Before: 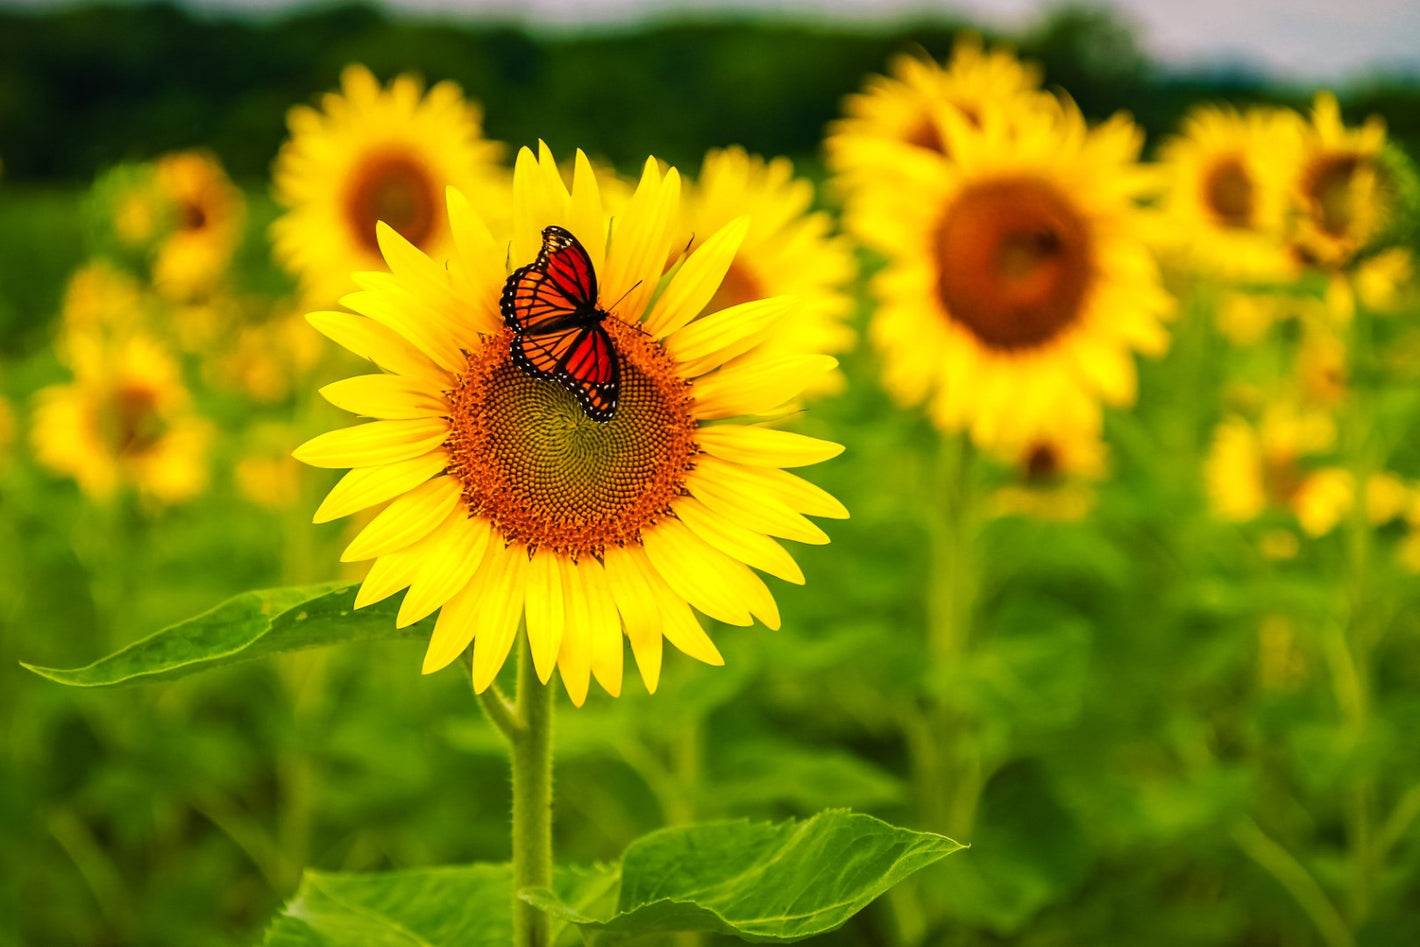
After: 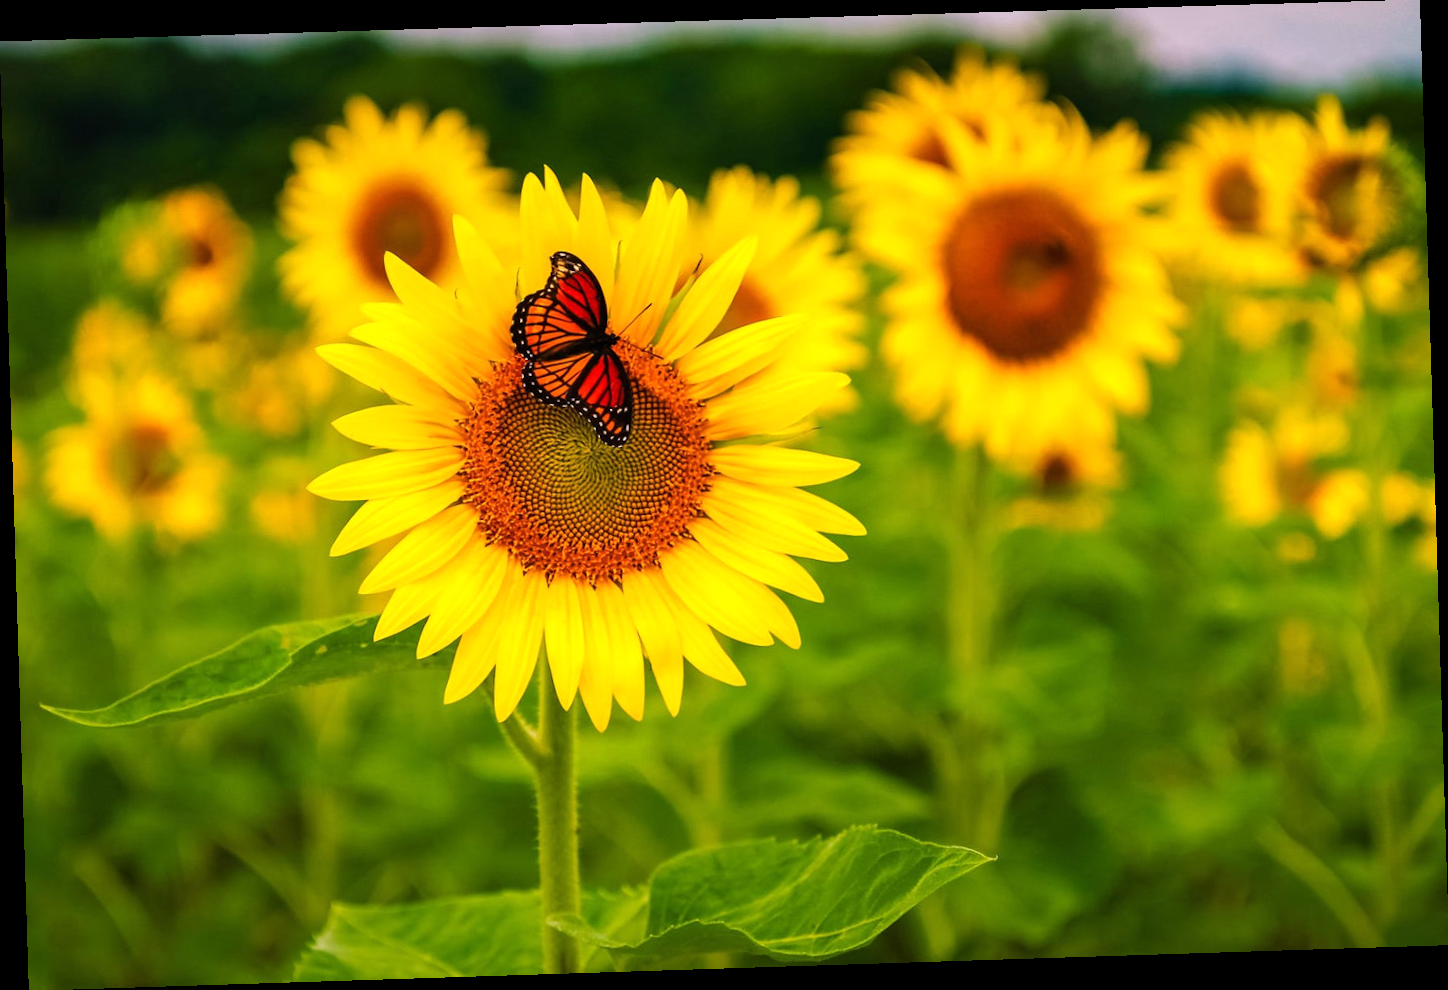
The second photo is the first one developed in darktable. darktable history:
rotate and perspective: rotation -1.77°, lens shift (horizontal) 0.004, automatic cropping off
white balance: red 1.05, blue 1.072
